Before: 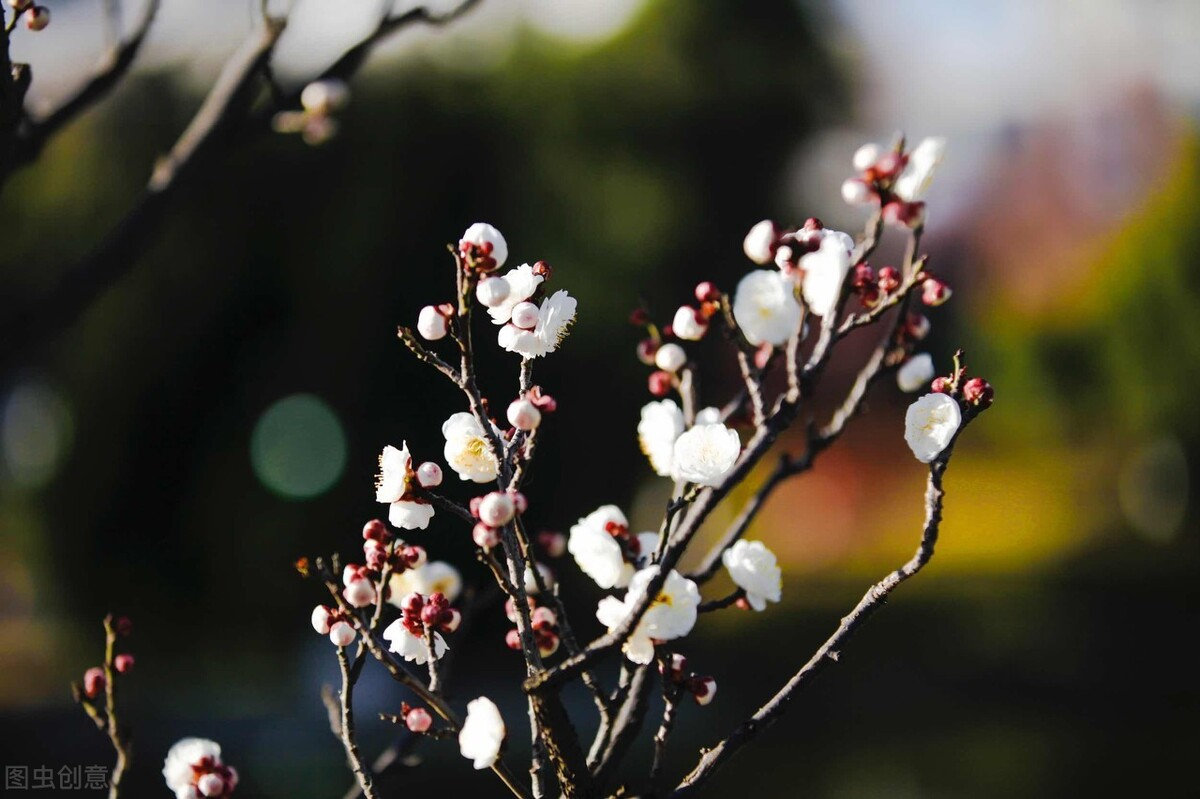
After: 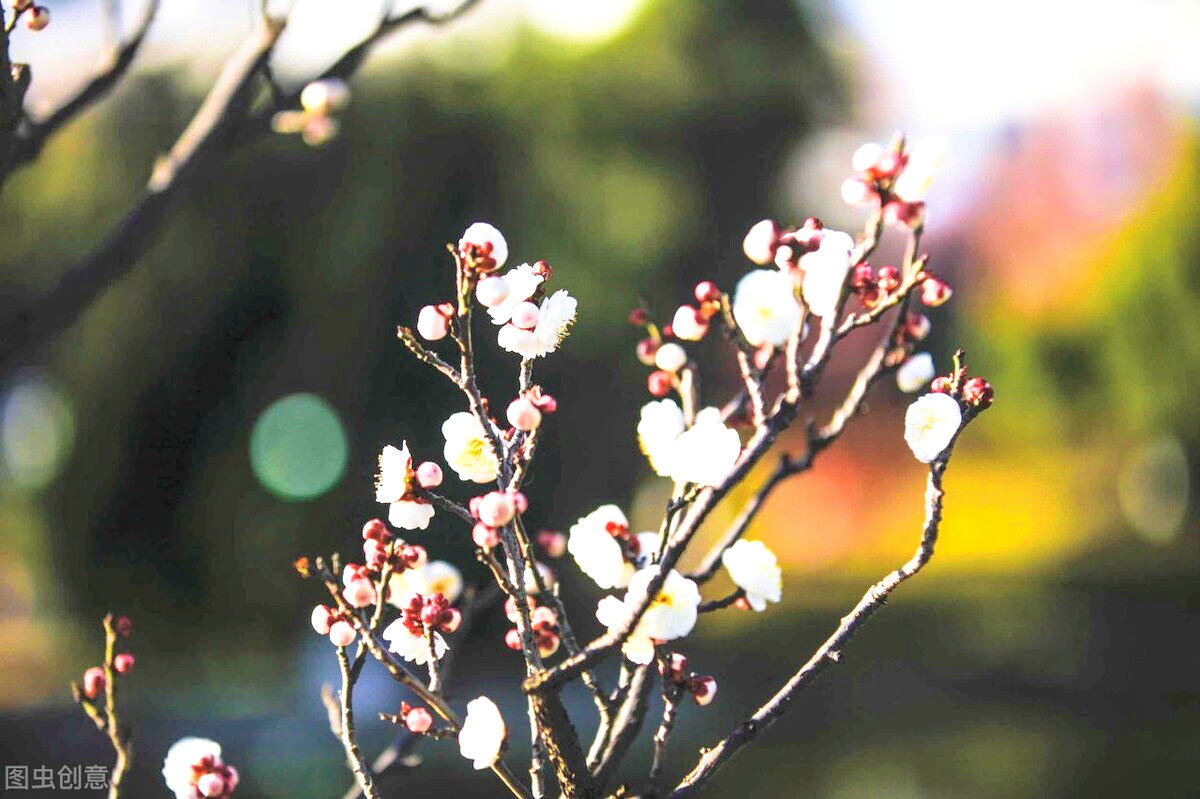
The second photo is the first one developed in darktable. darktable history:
velvia: on, module defaults
local contrast: on, module defaults
exposure: black level correction 0.001, exposure 1.036 EV, compensate highlight preservation false
color balance rgb: perceptual saturation grading › global saturation 0.174%
contrast brightness saturation: contrast 0.098, brightness 0.314, saturation 0.137
